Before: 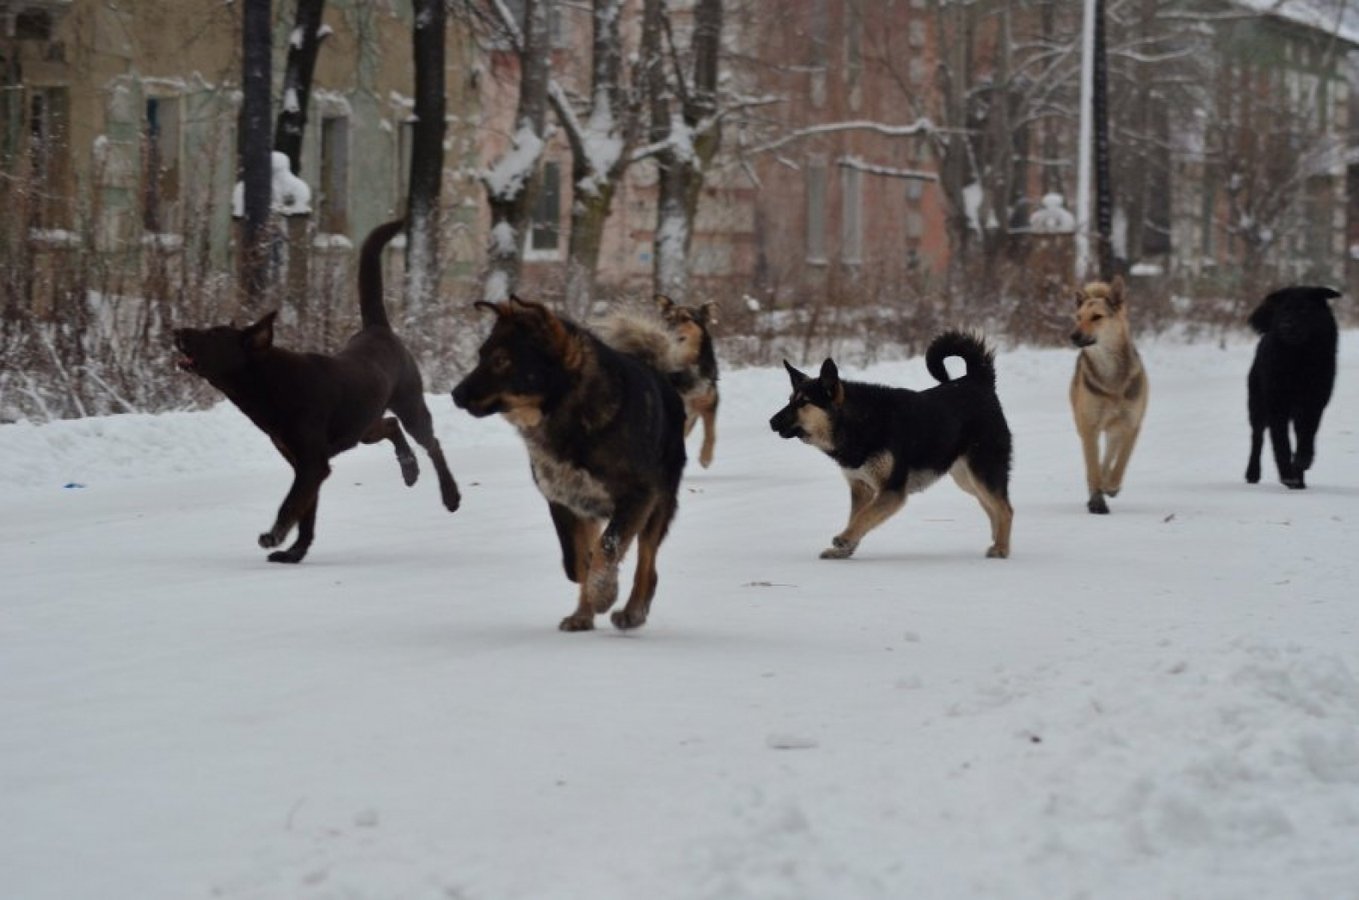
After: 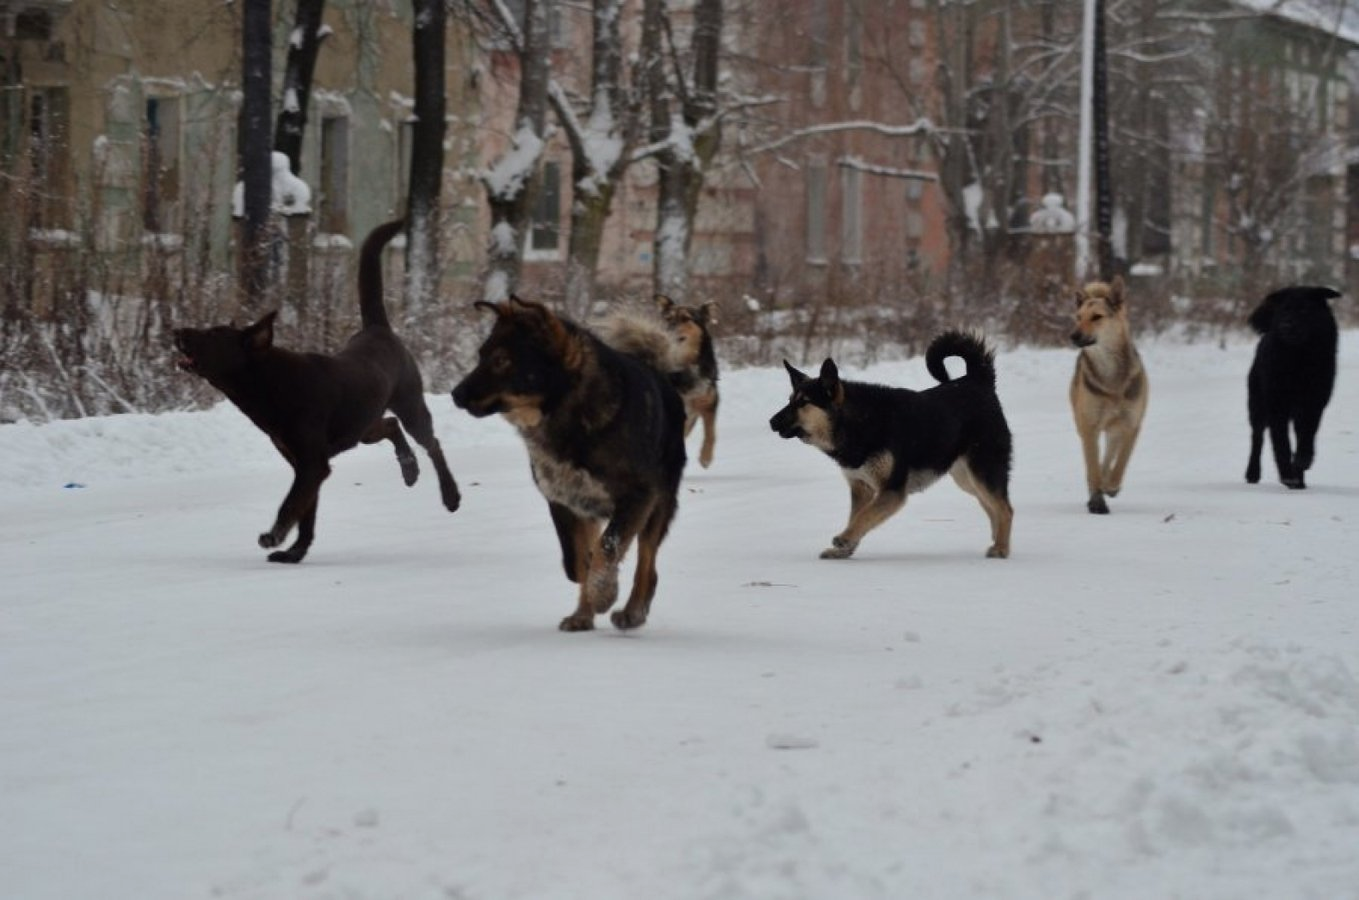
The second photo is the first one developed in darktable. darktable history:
tone equalizer: on, module defaults
levels: levels [0, 0.51, 1]
